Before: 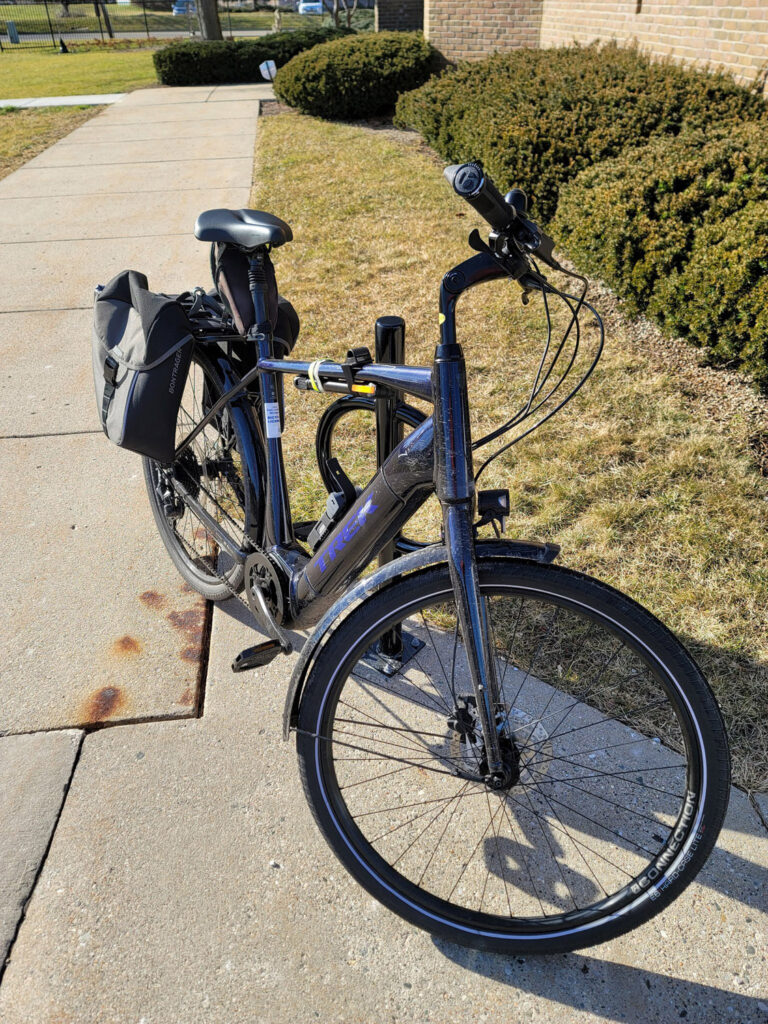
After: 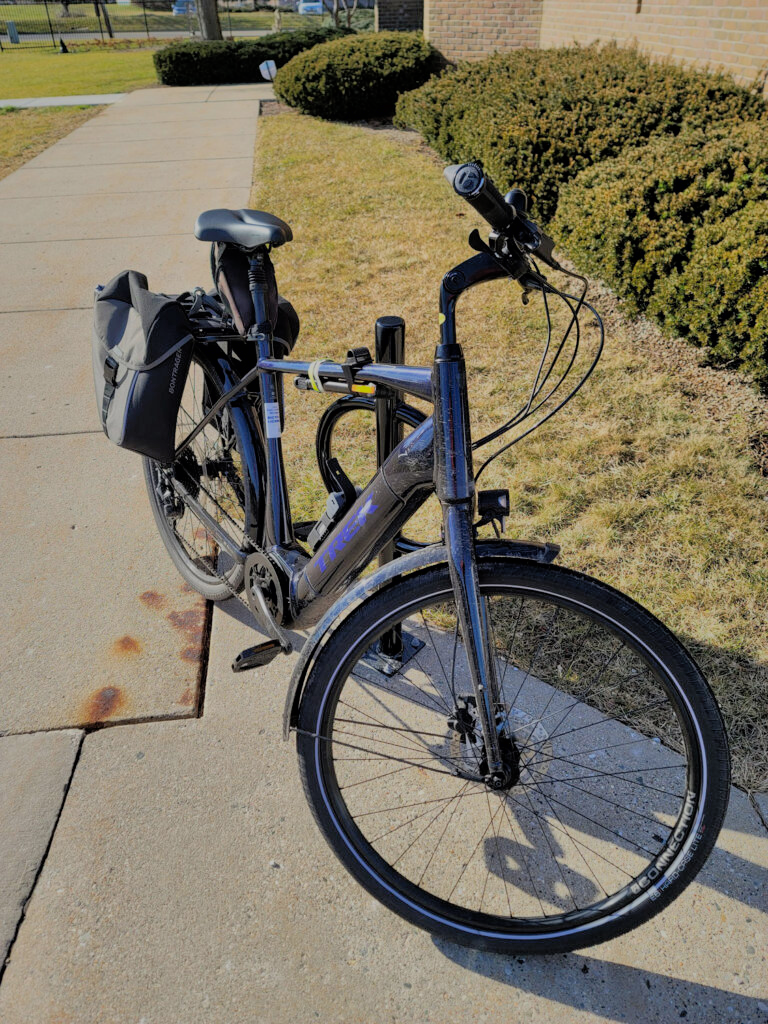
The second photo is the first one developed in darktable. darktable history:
filmic rgb: black relative exposure -7.65 EV, white relative exposure 4.56 EV, hardness 3.61, color science v6 (2022)
shadows and highlights: highlights -60
